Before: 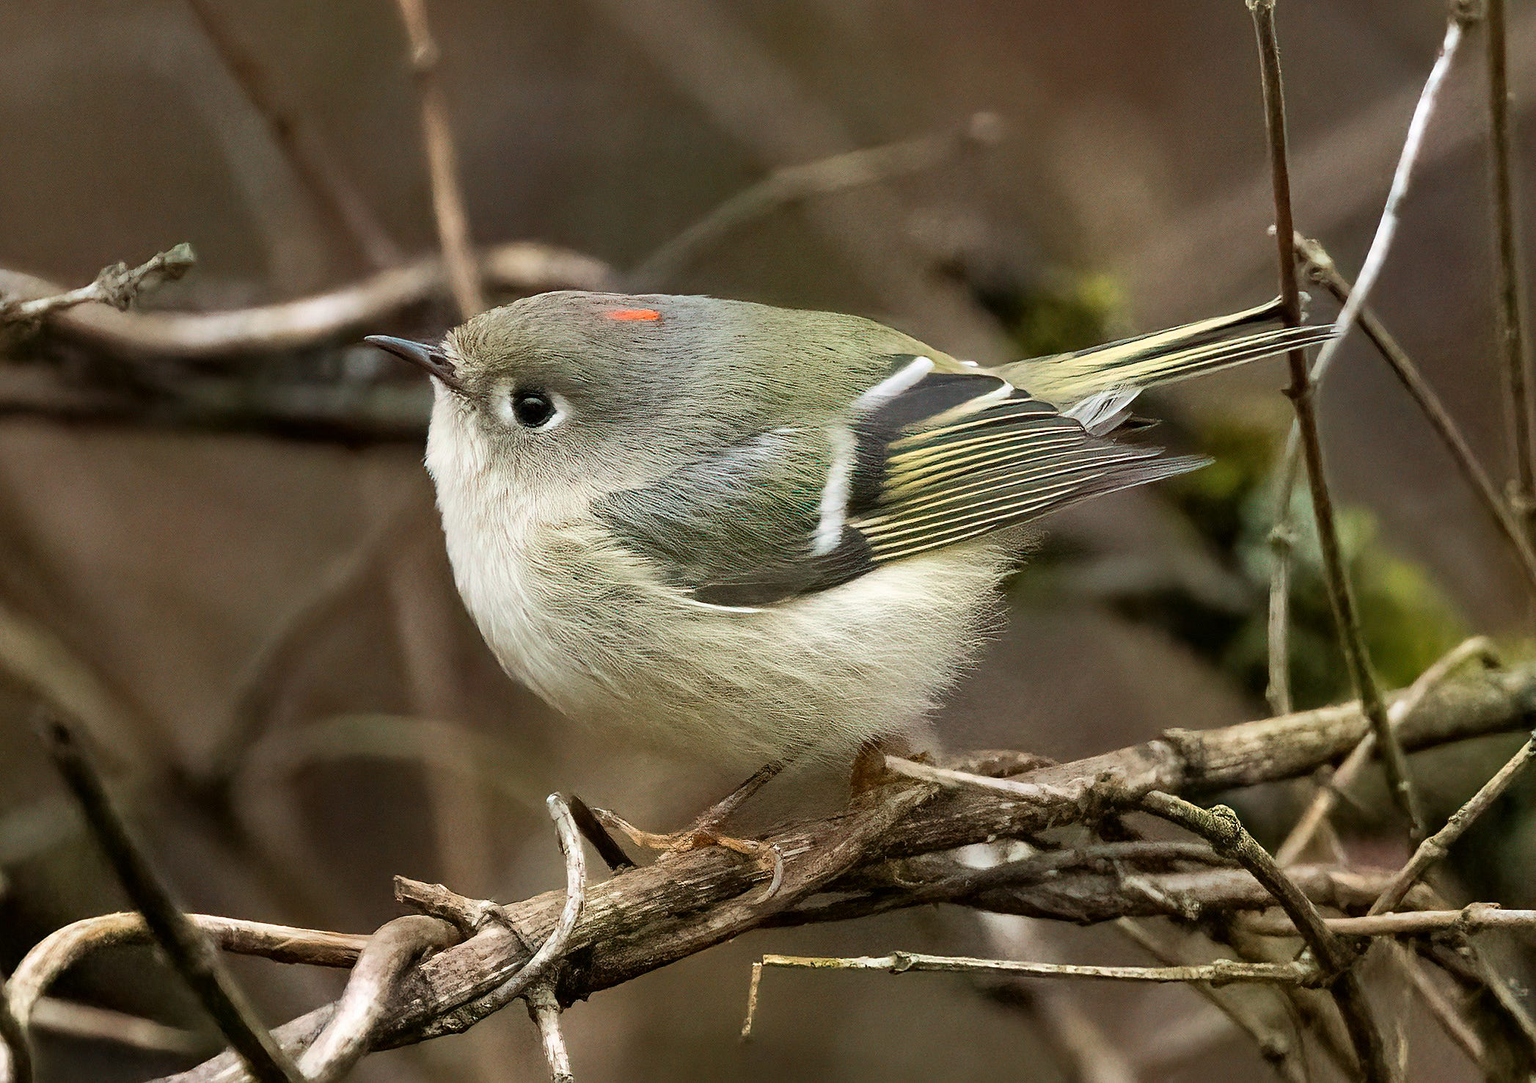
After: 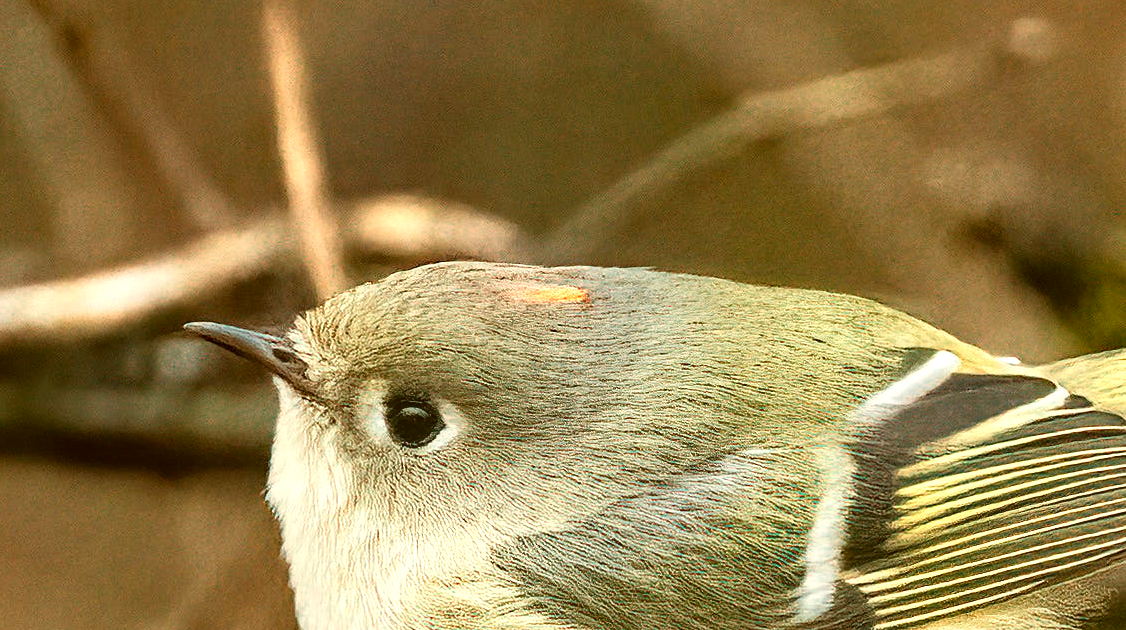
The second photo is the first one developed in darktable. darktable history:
contrast brightness saturation: contrast 0.072, brightness 0.077, saturation 0.183
color balance rgb: perceptual saturation grading › global saturation 0.31%
local contrast: on, module defaults
haze removal: compatibility mode true, adaptive false
crop: left 14.954%, top 9.156%, right 31.242%, bottom 48.115%
color zones: curves: ch0 [(0.018, 0.548) (0.197, 0.654) (0.425, 0.447) (0.605, 0.658) (0.732, 0.579)]; ch1 [(0.105, 0.531) (0.224, 0.531) (0.386, 0.39) (0.618, 0.456) (0.732, 0.456) (0.956, 0.421)]; ch2 [(0.039, 0.583) (0.215, 0.465) (0.399, 0.544) (0.465, 0.548) (0.614, 0.447) (0.724, 0.43) (0.882, 0.623) (0.956, 0.632)]
exposure: black level correction -0.004, exposure 0.052 EV, compensate exposure bias true, compensate highlight preservation false
color correction: highlights a* -1.53, highlights b* 10.58, shadows a* 0.617, shadows b* 19.56
